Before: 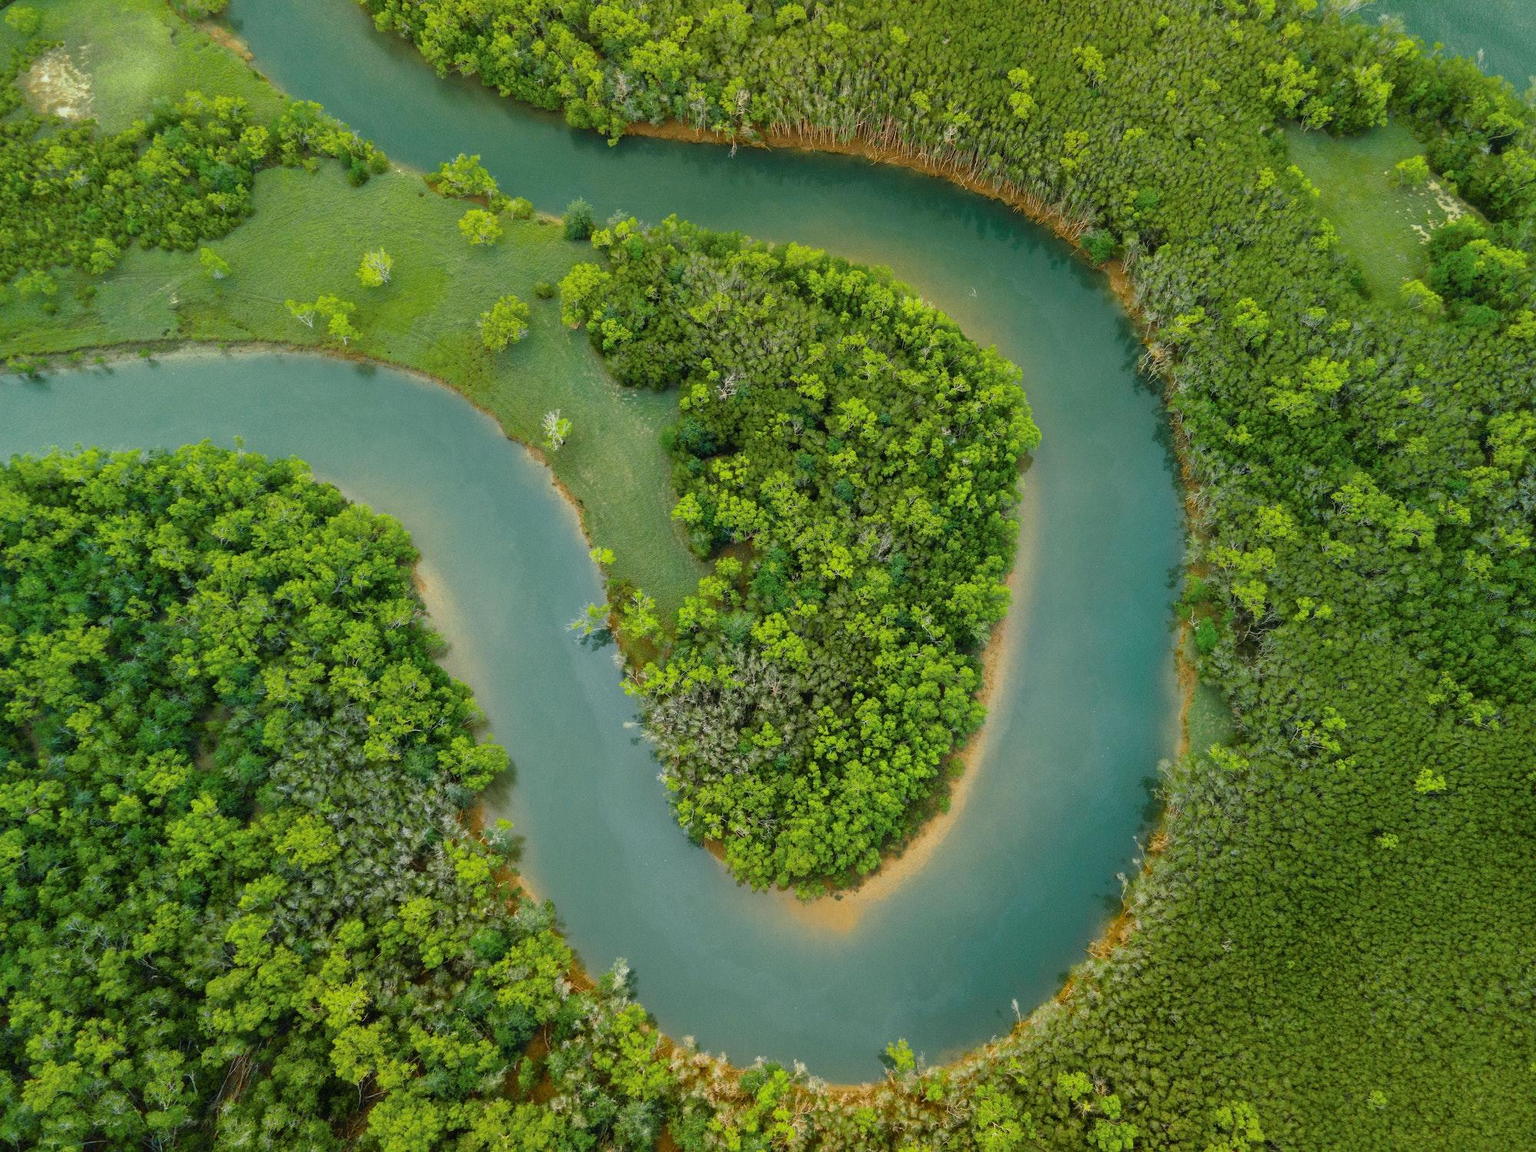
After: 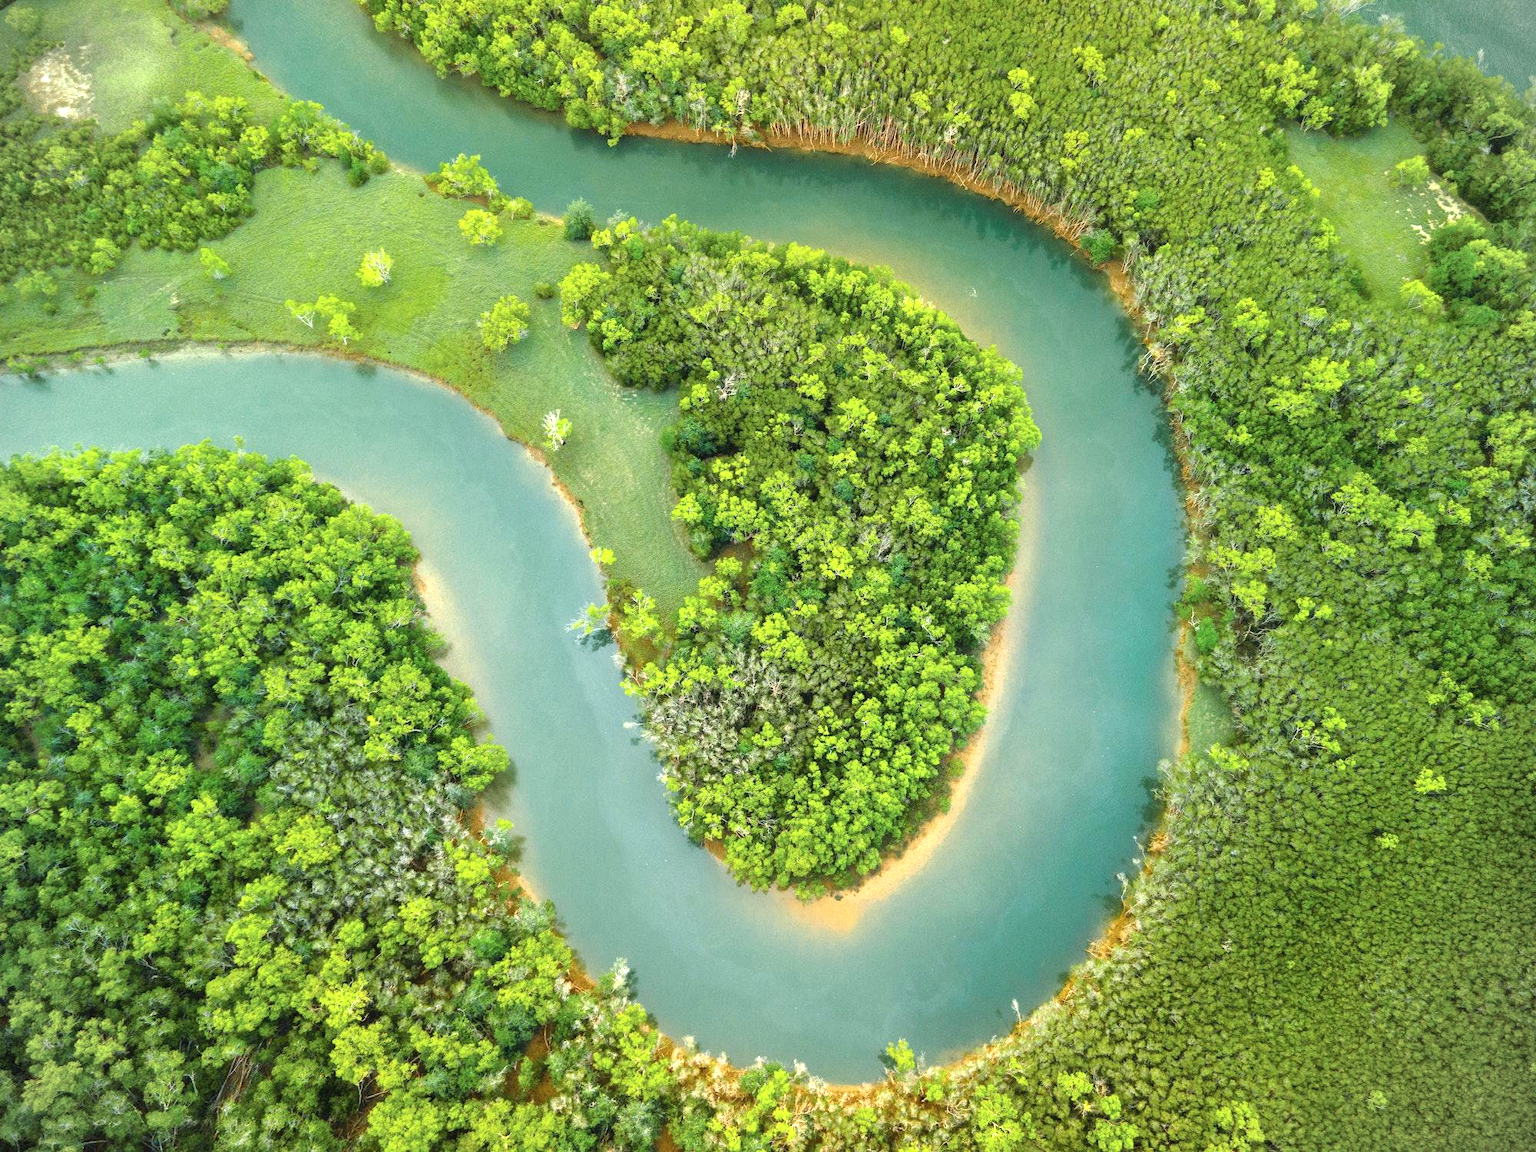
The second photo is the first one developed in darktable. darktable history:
contrast brightness saturation: saturation -0.064
exposure: black level correction 0, exposure 1.104 EV, compensate exposure bias true, compensate highlight preservation false
vignetting: fall-off start 92.63%
